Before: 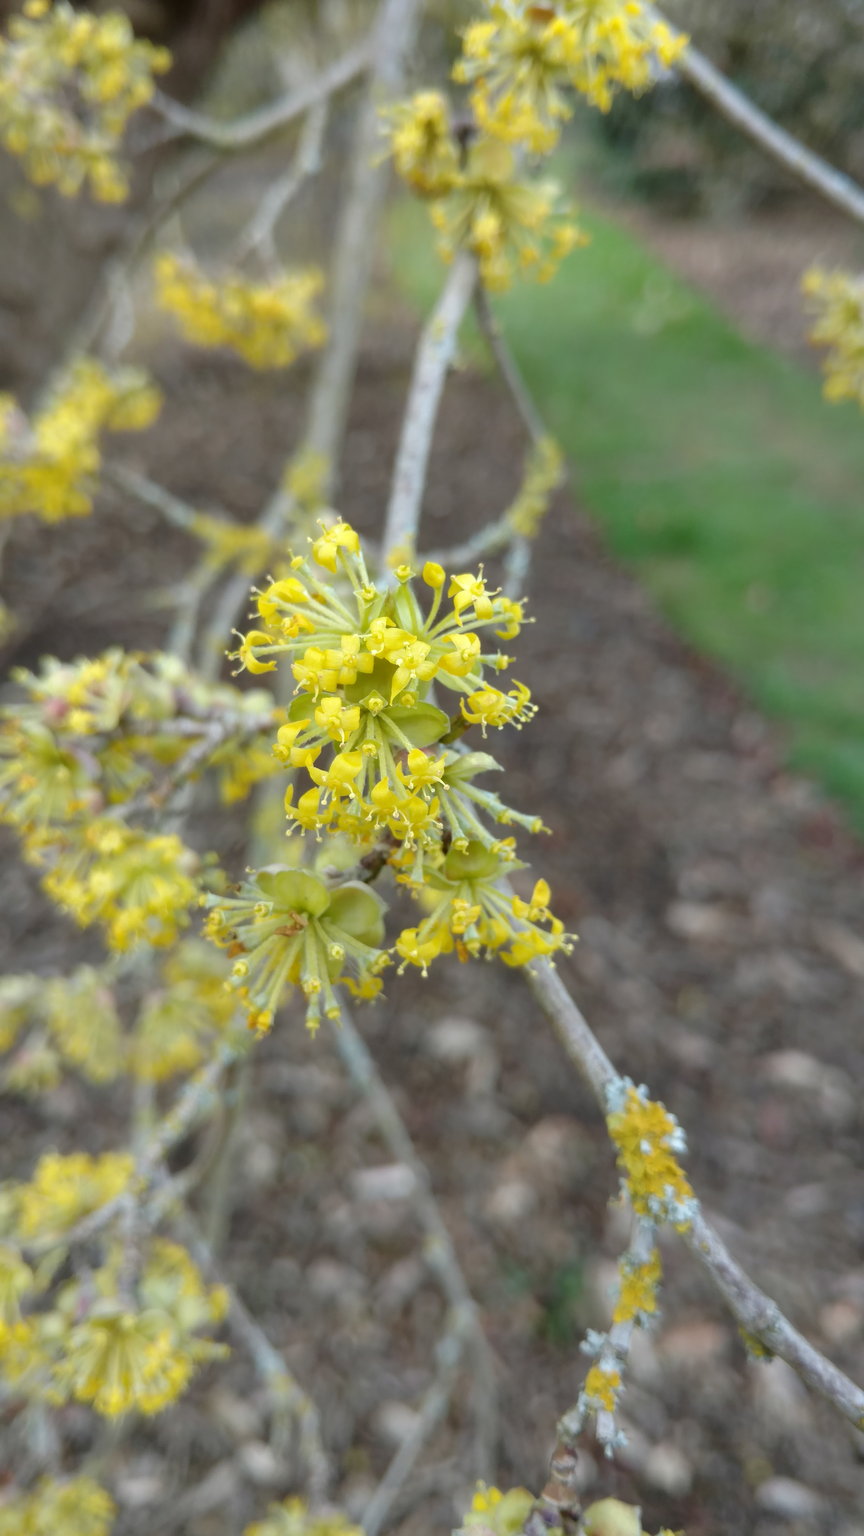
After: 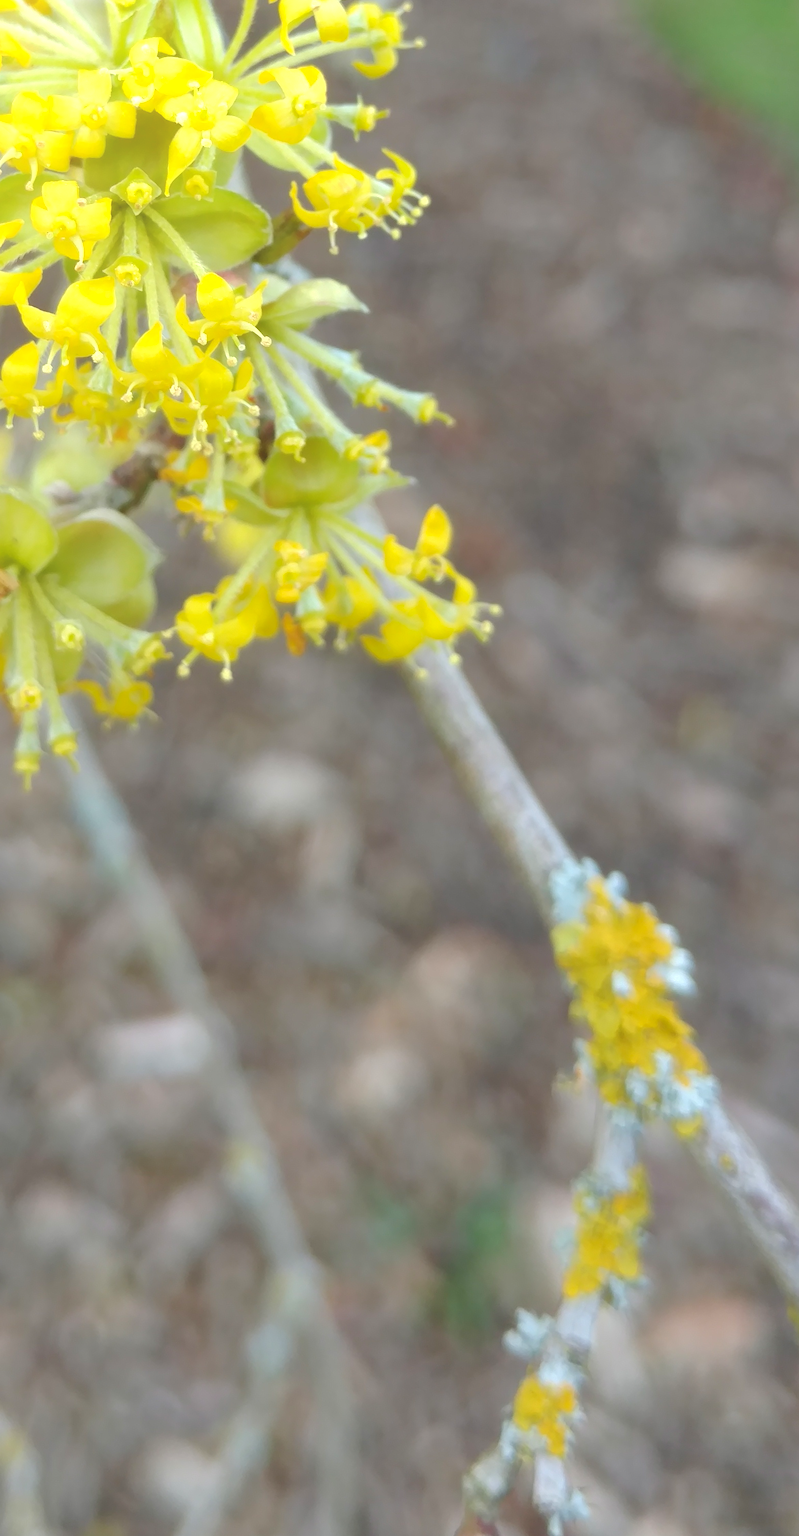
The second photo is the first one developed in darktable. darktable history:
crop: left 34.479%, top 38.822%, right 13.718%, bottom 5.172%
exposure: black level correction 0, exposure 0.7 EV, compensate exposure bias true, compensate highlight preservation false
local contrast: detail 70%
